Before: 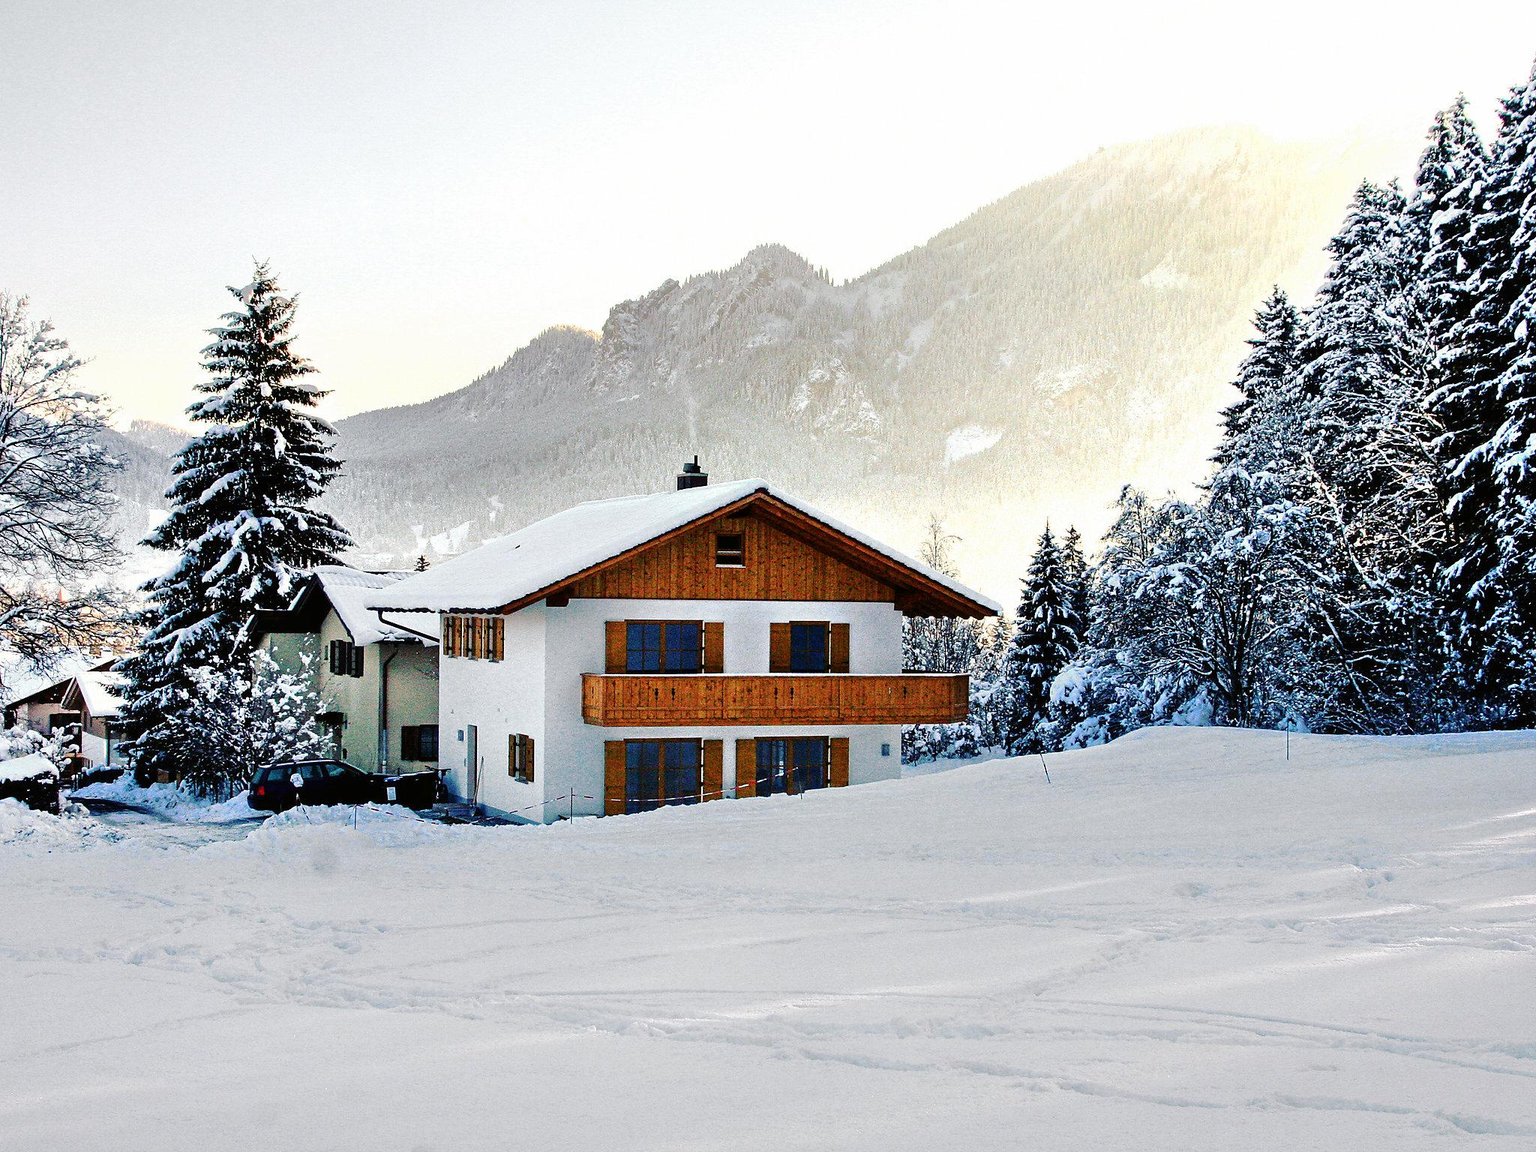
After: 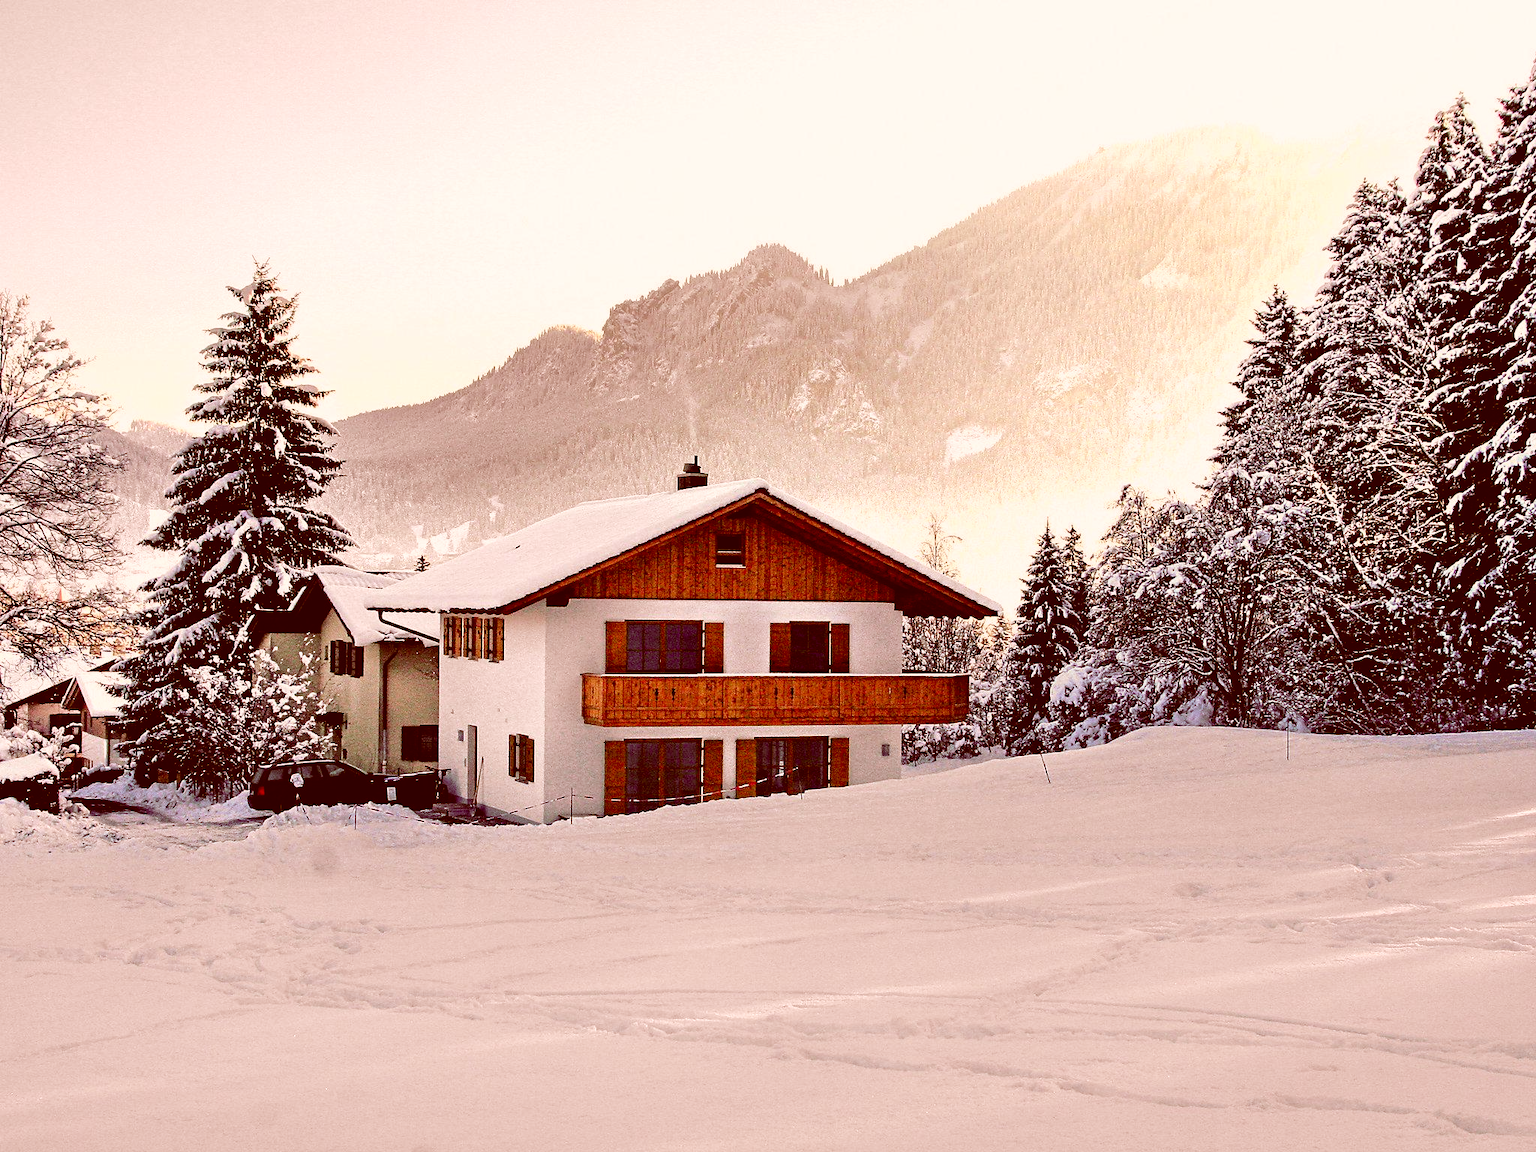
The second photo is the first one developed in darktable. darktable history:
color correction: highlights a* 9.56, highlights b* 8.86, shadows a* 39.37, shadows b* 39.91, saturation 0.808
